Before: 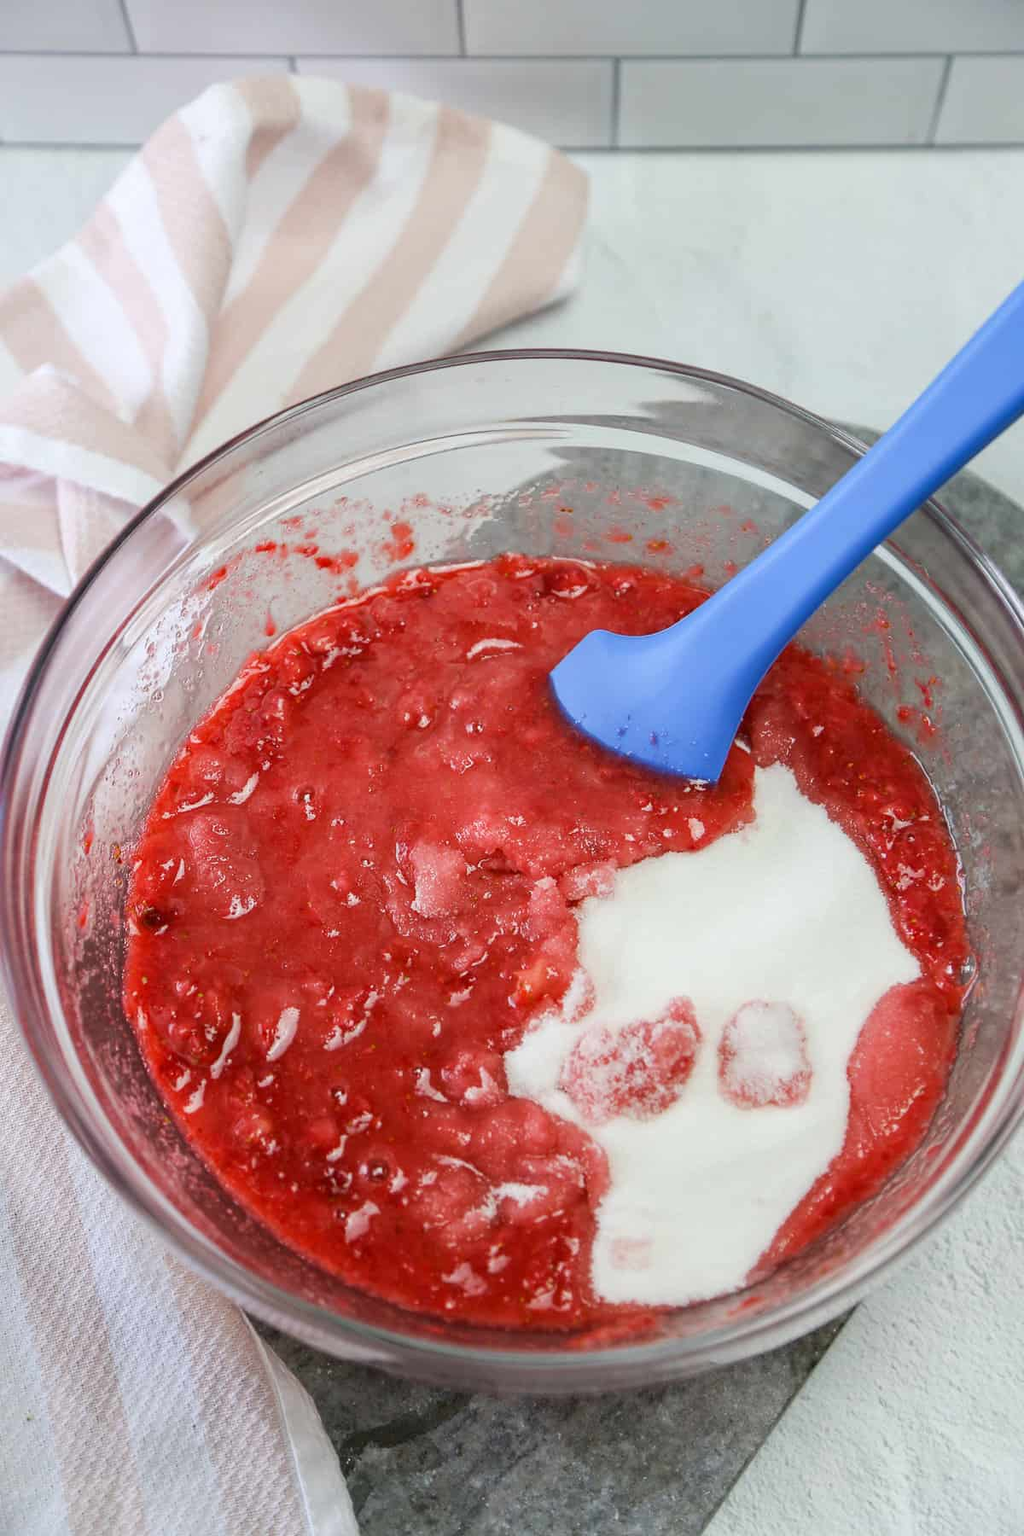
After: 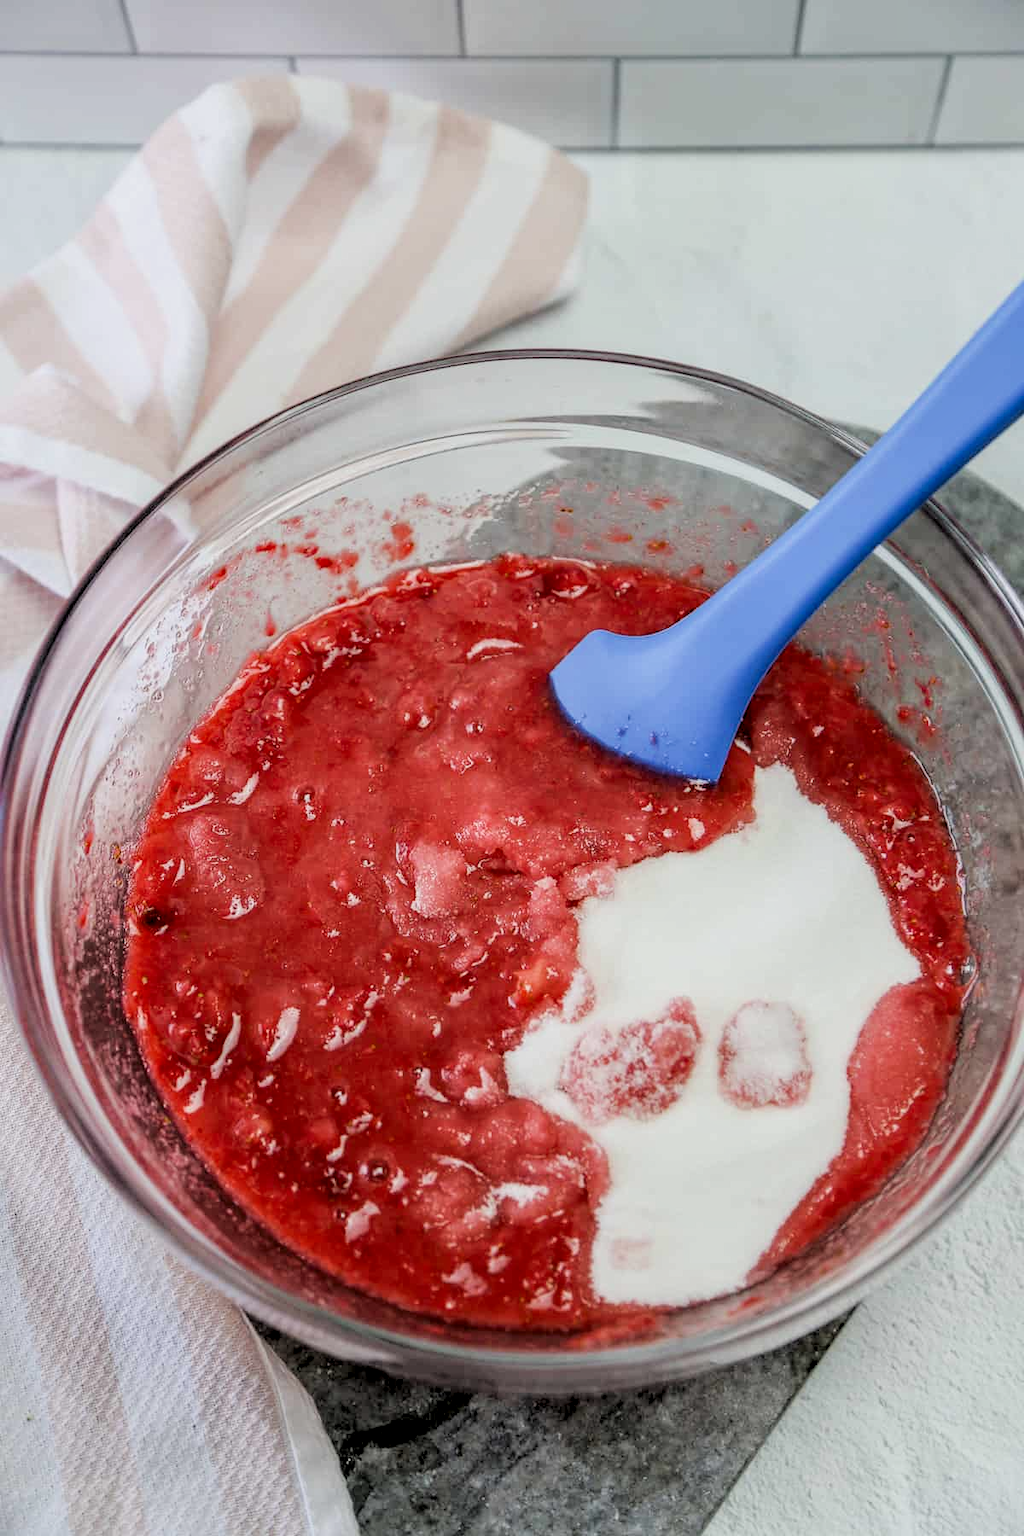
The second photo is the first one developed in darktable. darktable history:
filmic rgb: black relative exposure -3.86 EV, white relative exposure 3.48 EV, hardness 2.63, contrast 1.103
local contrast: detail 130%
white balance: emerald 1
